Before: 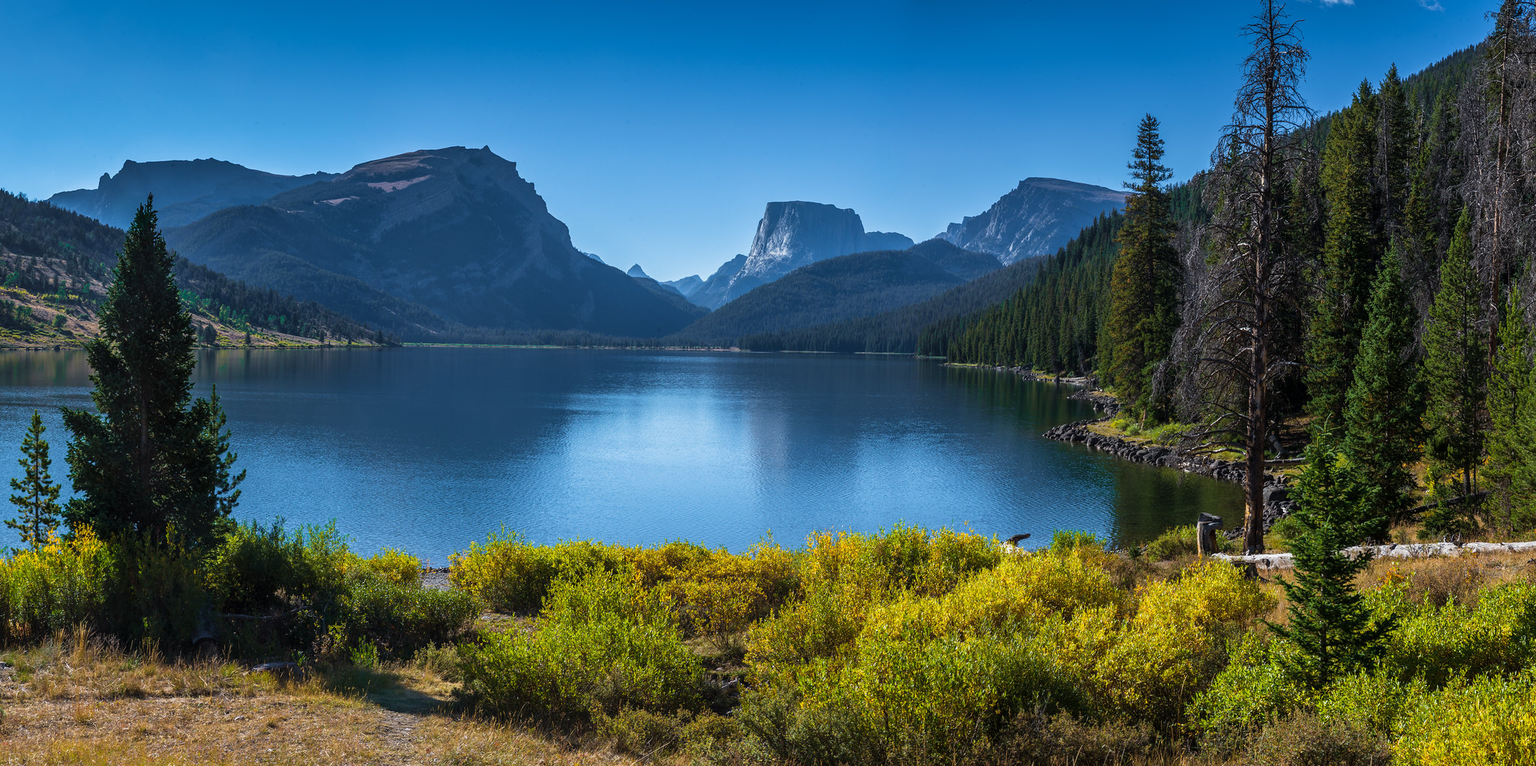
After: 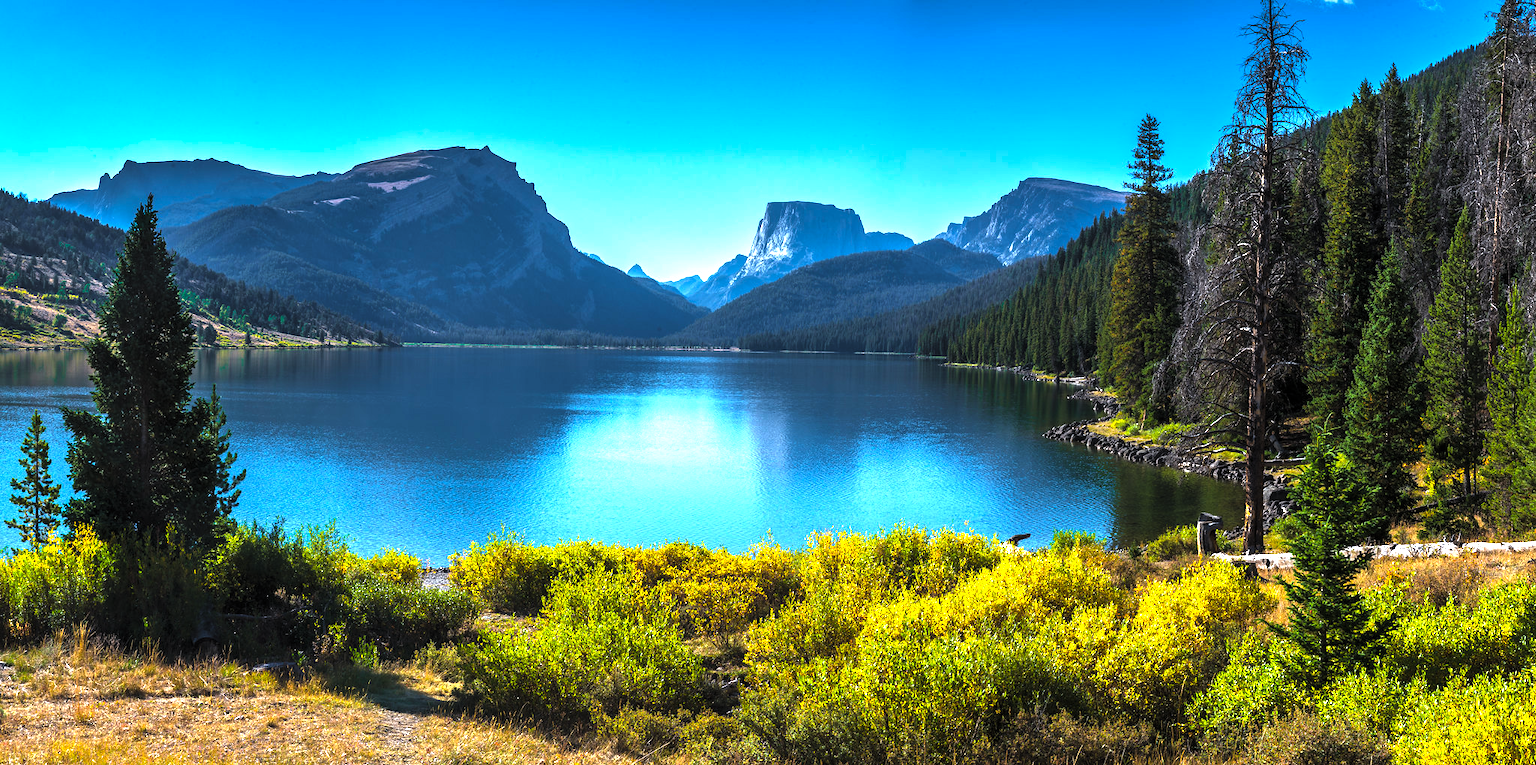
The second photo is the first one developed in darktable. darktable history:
contrast brightness saturation: contrast -0.19, saturation 0.19
levels: levels [0.101, 0.578, 0.953]
exposure: black level correction 0, exposure 1.55 EV, compensate exposure bias true, compensate highlight preservation false
